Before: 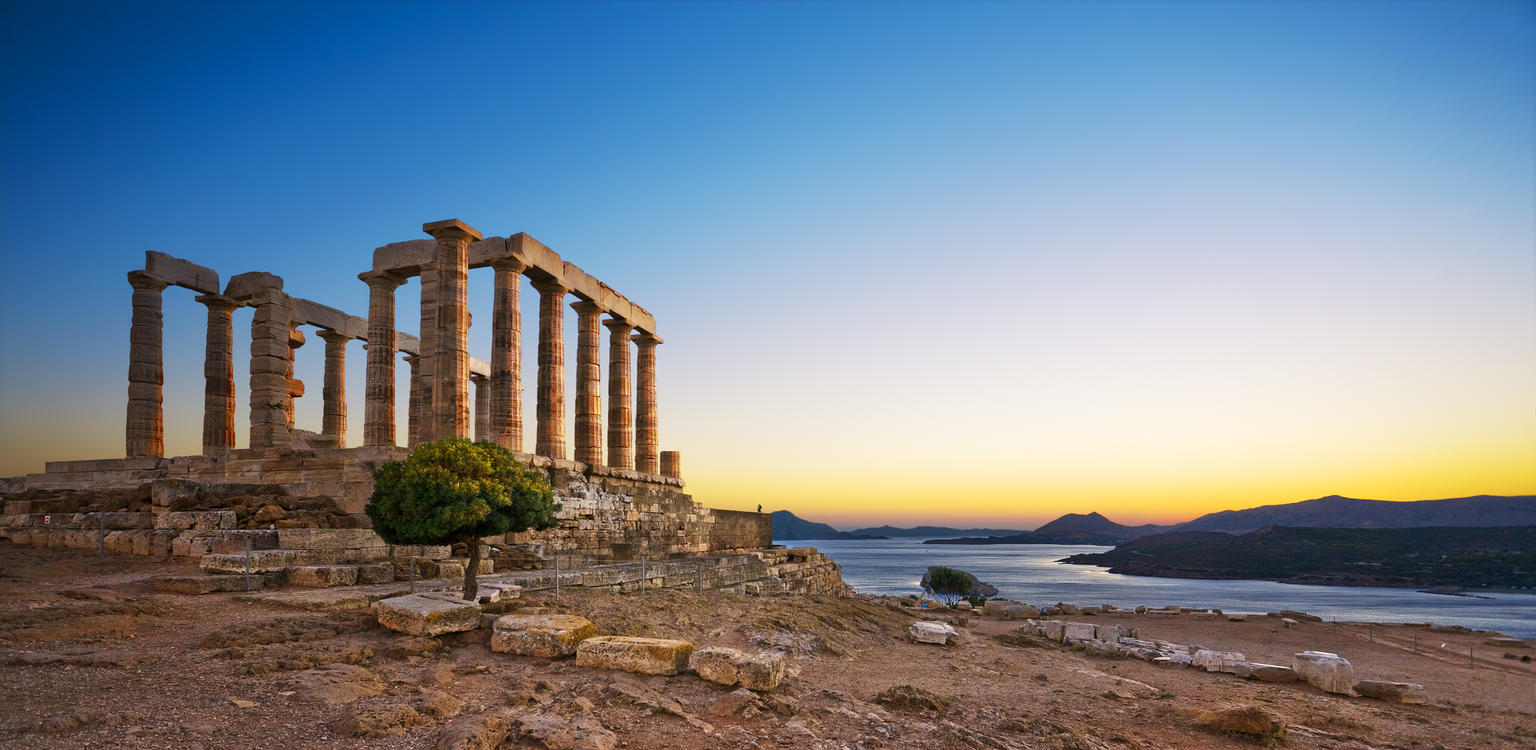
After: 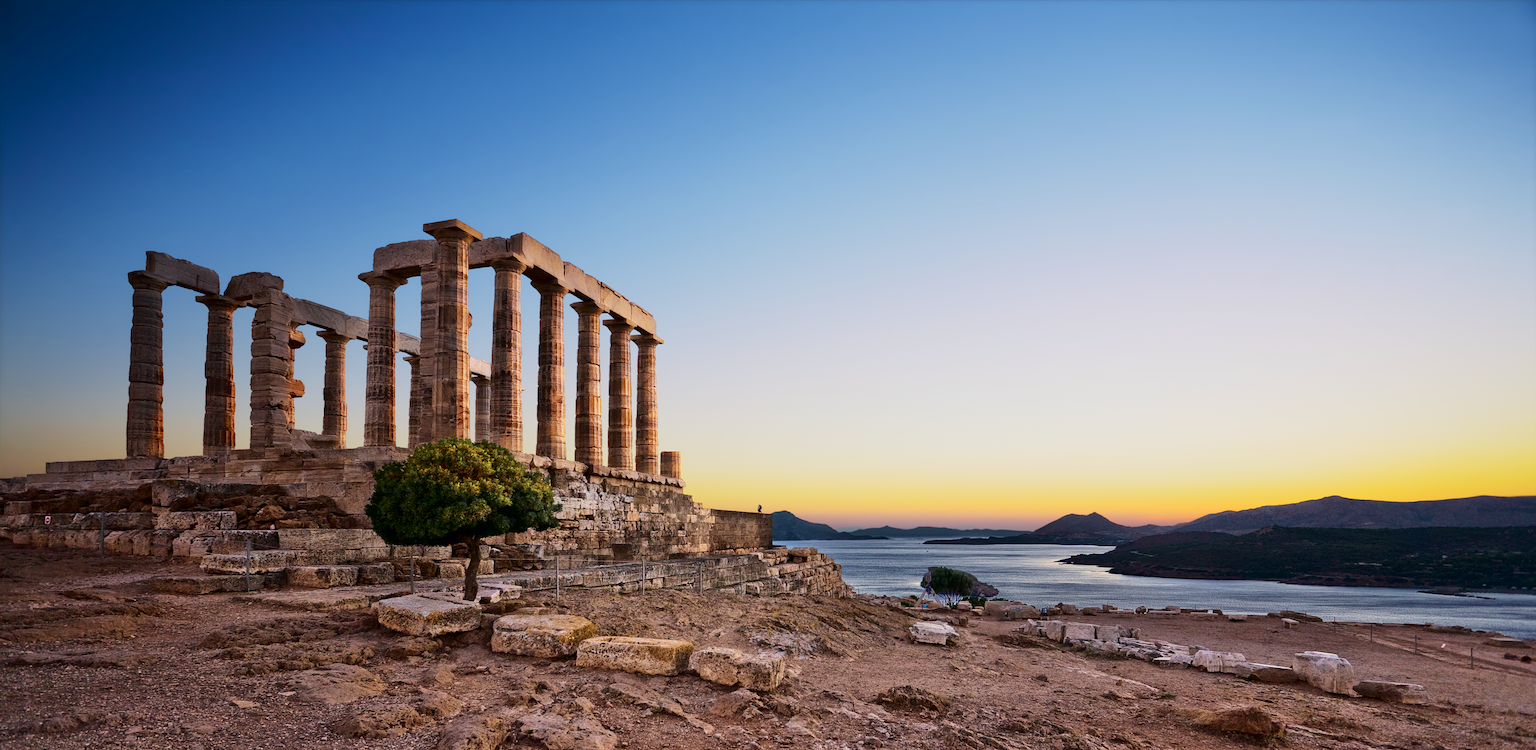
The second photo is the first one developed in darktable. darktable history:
tone curve: curves: ch0 [(0, 0) (0.049, 0.01) (0.154, 0.081) (0.491, 0.519) (0.748, 0.765) (1, 0.919)]; ch1 [(0, 0) (0.172, 0.123) (0.317, 0.272) (0.391, 0.424) (0.499, 0.497) (0.531, 0.541) (0.615, 0.608) (0.741, 0.783) (1, 1)]; ch2 [(0, 0) (0.411, 0.424) (0.483, 0.478) (0.546, 0.532) (0.652, 0.633) (1, 1)], color space Lab, independent channels, preserve colors none
